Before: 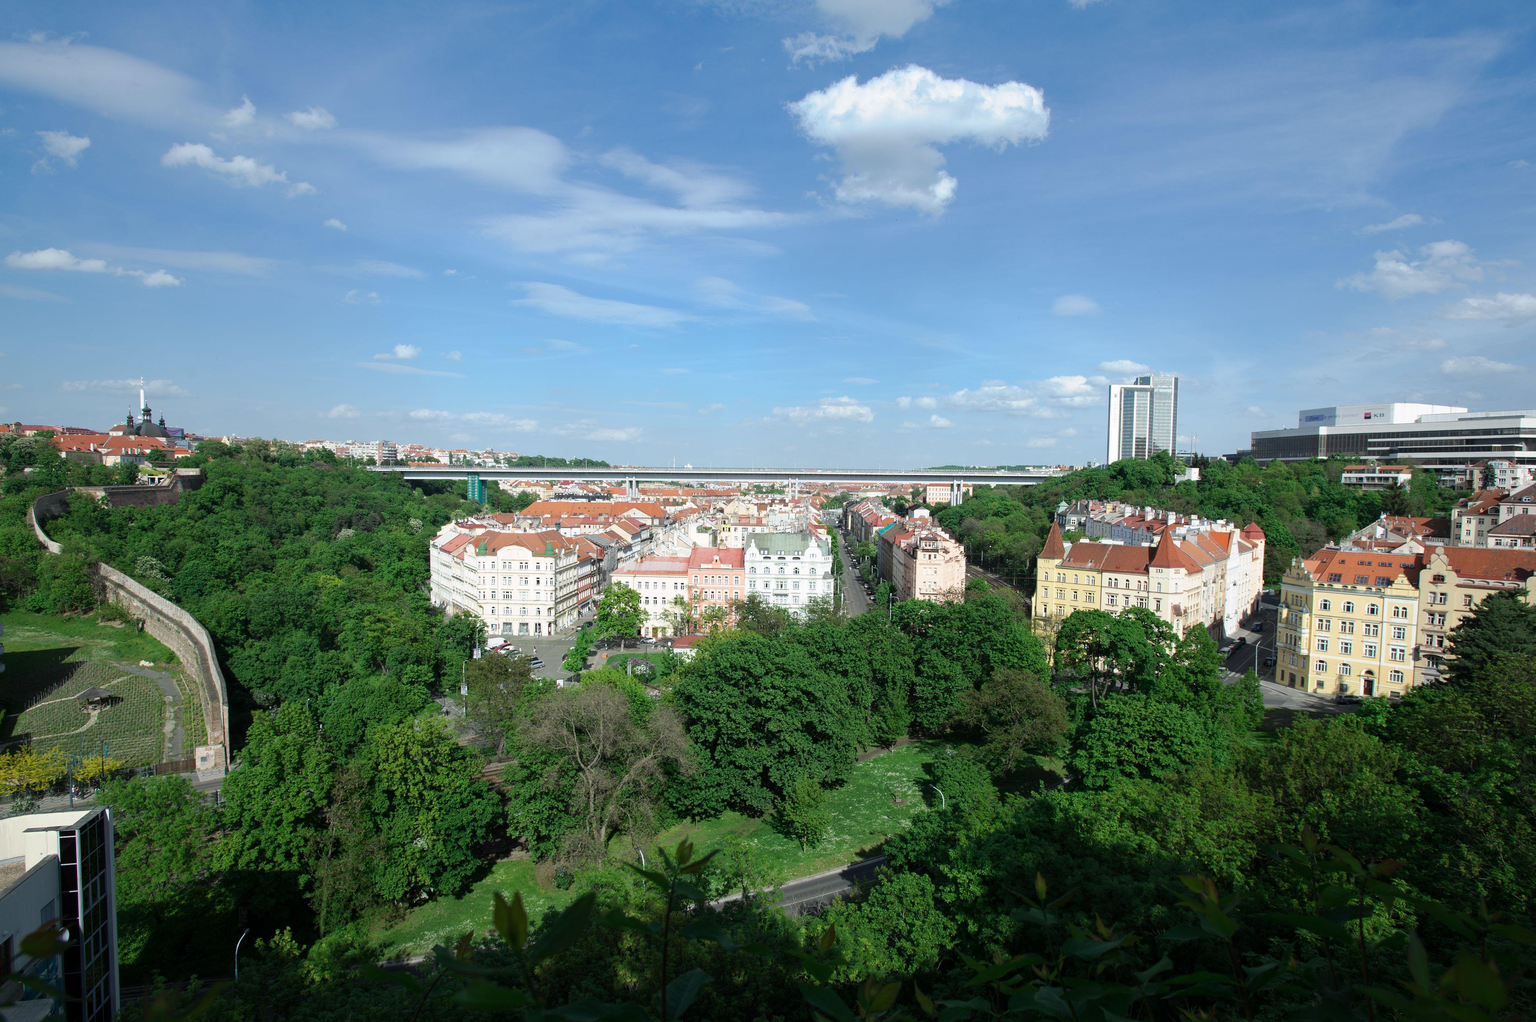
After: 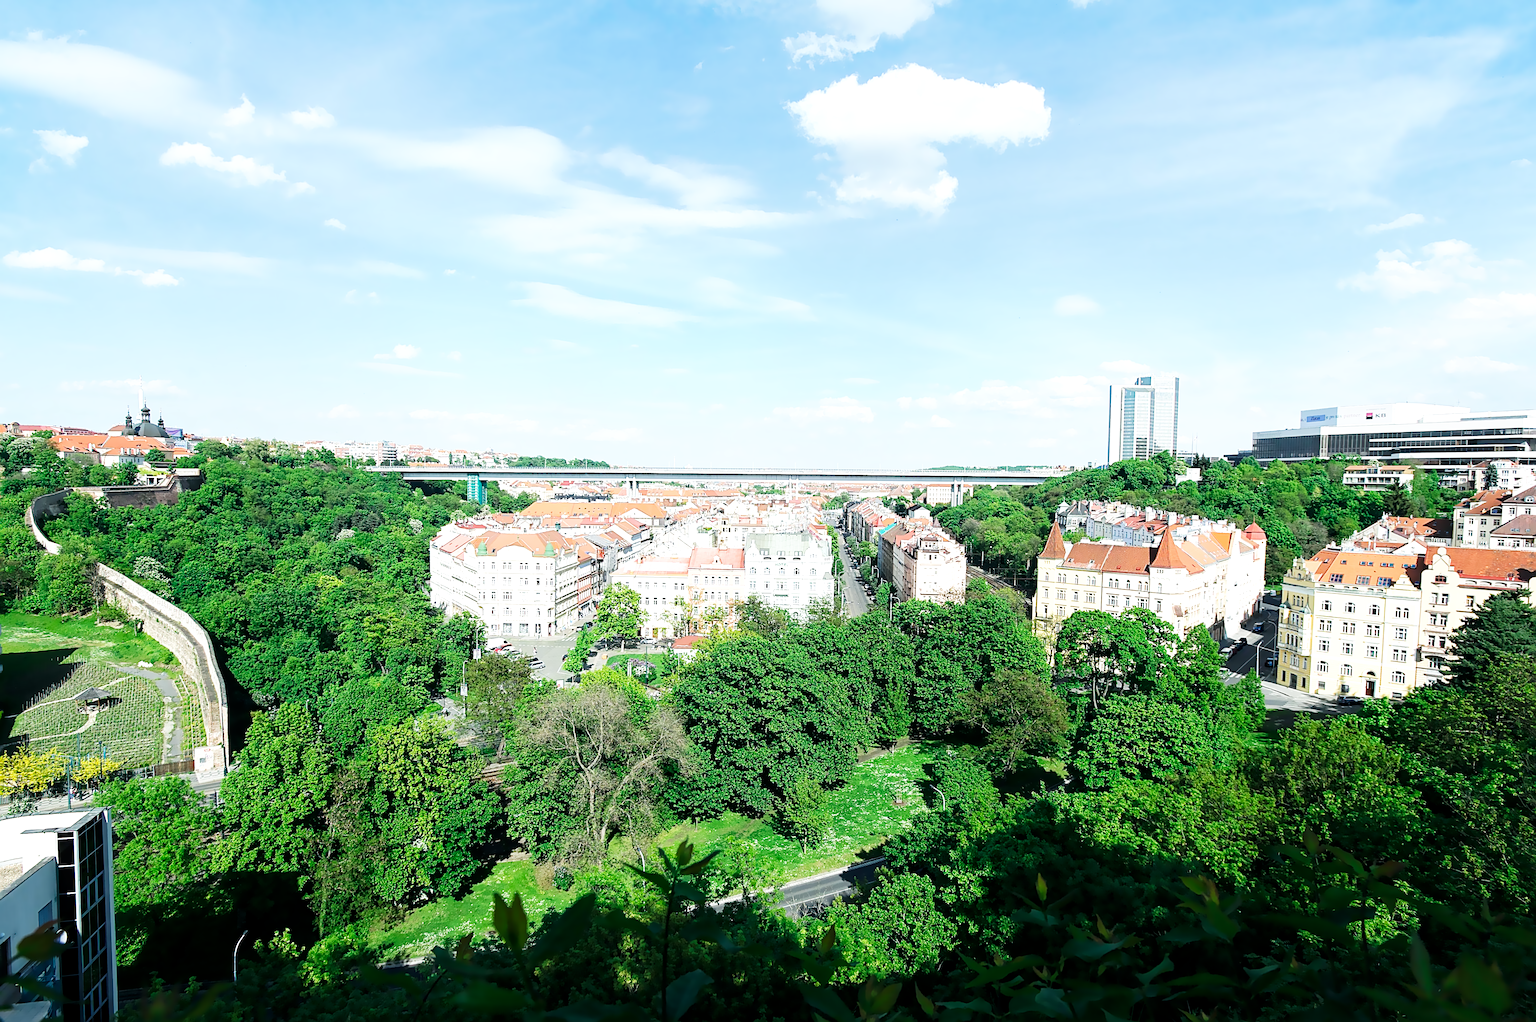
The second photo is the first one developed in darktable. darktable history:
base curve: curves: ch0 [(0, 0) (0.007, 0.004) (0.027, 0.03) (0.046, 0.07) (0.207, 0.54) (0.442, 0.872) (0.673, 0.972) (1, 1)], preserve colors none
lens correction: scale 1, crop 1, focal 35, aperture 5, distance 3.79, camera "Canon EOS 6D", lens "Sigma 35mm f/1.4 DG HSM"
denoise (profiled) #1: central pixel weight 0, a [-1, 0, 0], b [0, 0, 0], y [[0, 0, 0.5 ×5] ×4, [0.5 ×7], [0.5 ×7]], fix various bugs in algorithm false, upgrade profiled transform false, color mode RGB, compensate highlight preservation false | blend: blend mode color, opacity 100%; mask: uniform (no mask)
sharpen: radius 2.817, amount 0.715
hot pixels: on, module defaults
local contrast: highlights 100%, shadows 100%, detail 120%, midtone range 0.2
color balance: mode lift, gamma, gain (sRGB), lift [1, 1, 1.022, 1.026]
denoise (profiled) "1": central pixel weight 0, a [-1, 0, 0], b [0, 0, 0], mode non-local means, y [[0, 0, 0.5 ×5] ×4, [0.5 ×7], [0.5 ×7]], fix various bugs in algorithm false, upgrade profiled transform false, color mode RGB, compensate highlight preservation false | blend: blend mode lightness, opacity 53%; mask: uniform (no mask)
